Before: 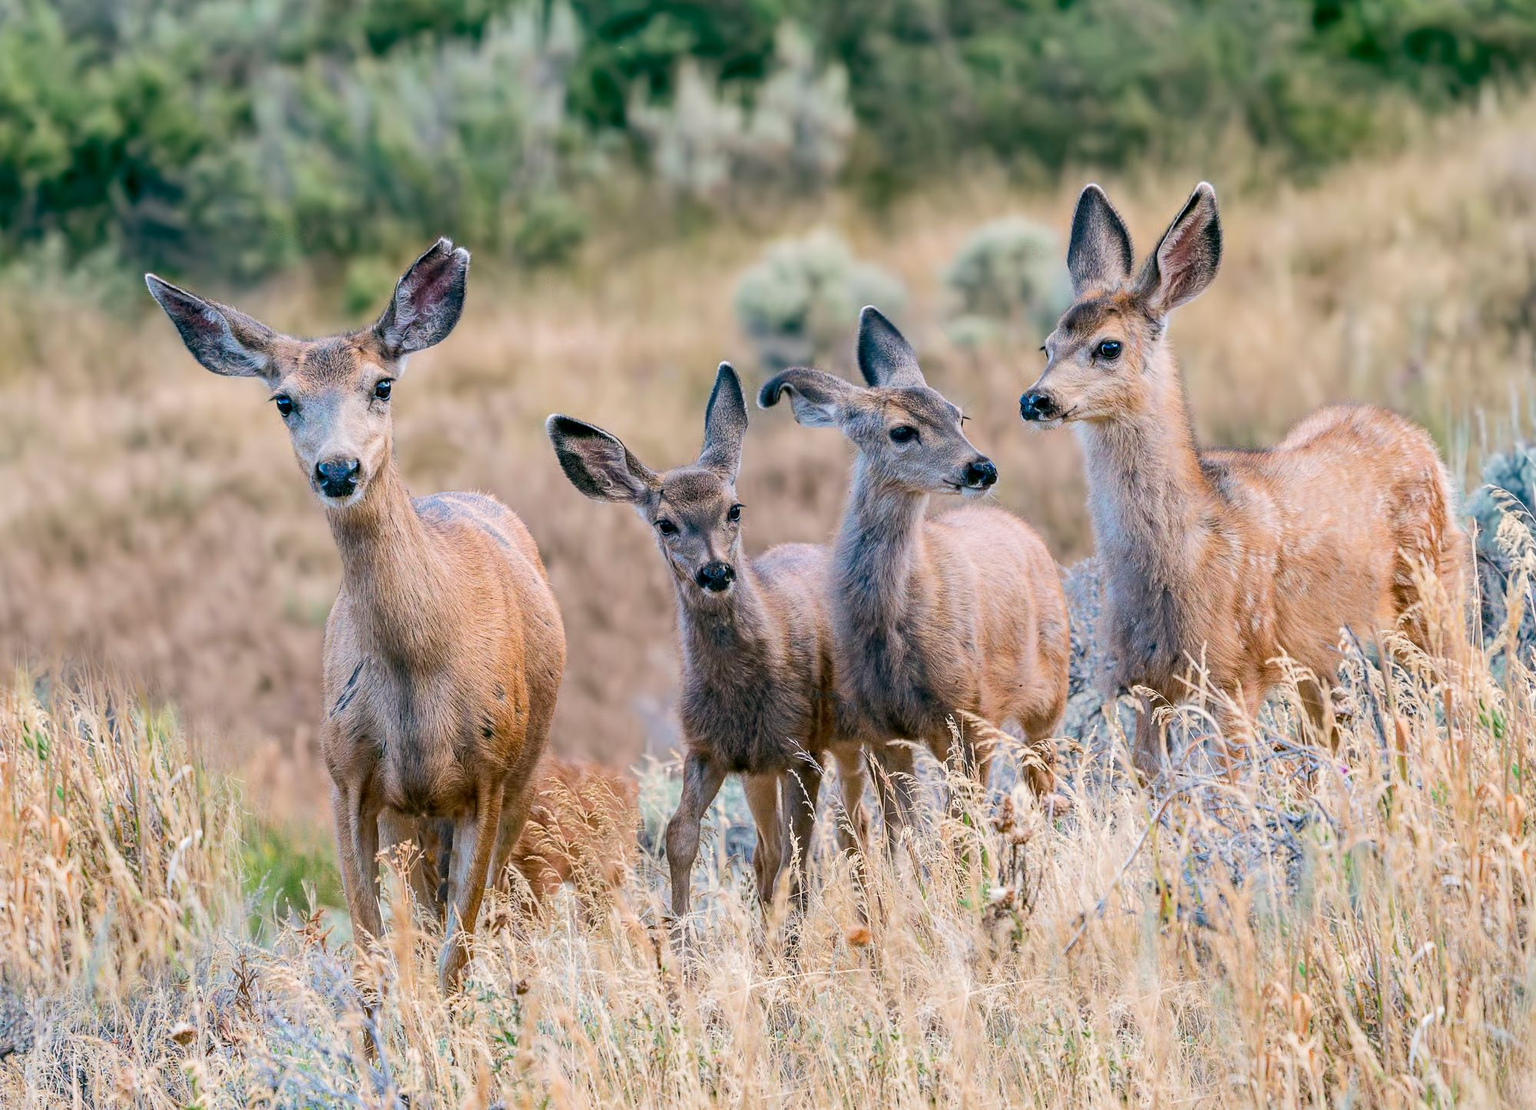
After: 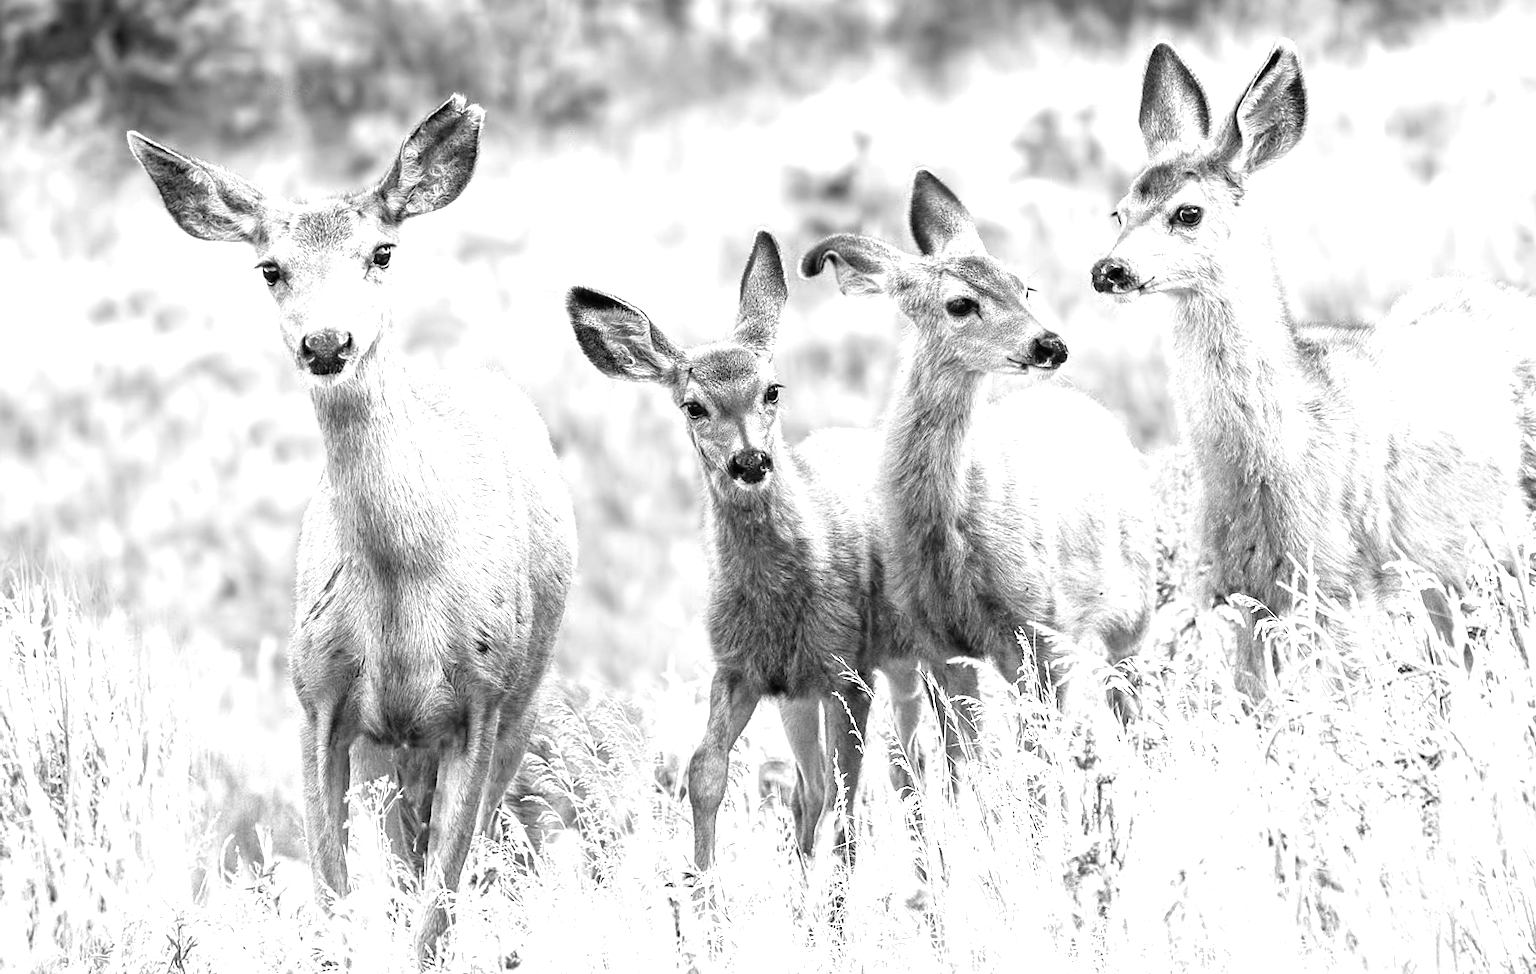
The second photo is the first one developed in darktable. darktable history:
monochrome: on, module defaults
crop and rotate: angle 0.03°, top 11.643%, right 5.651%, bottom 11.189%
exposure: black level correction 0, exposure 1.388 EV, compensate exposure bias true, compensate highlight preservation false
rotate and perspective: rotation 0.215°, lens shift (vertical) -0.139, crop left 0.069, crop right 0.939, crop top 0.002, crop bottom 0.996
